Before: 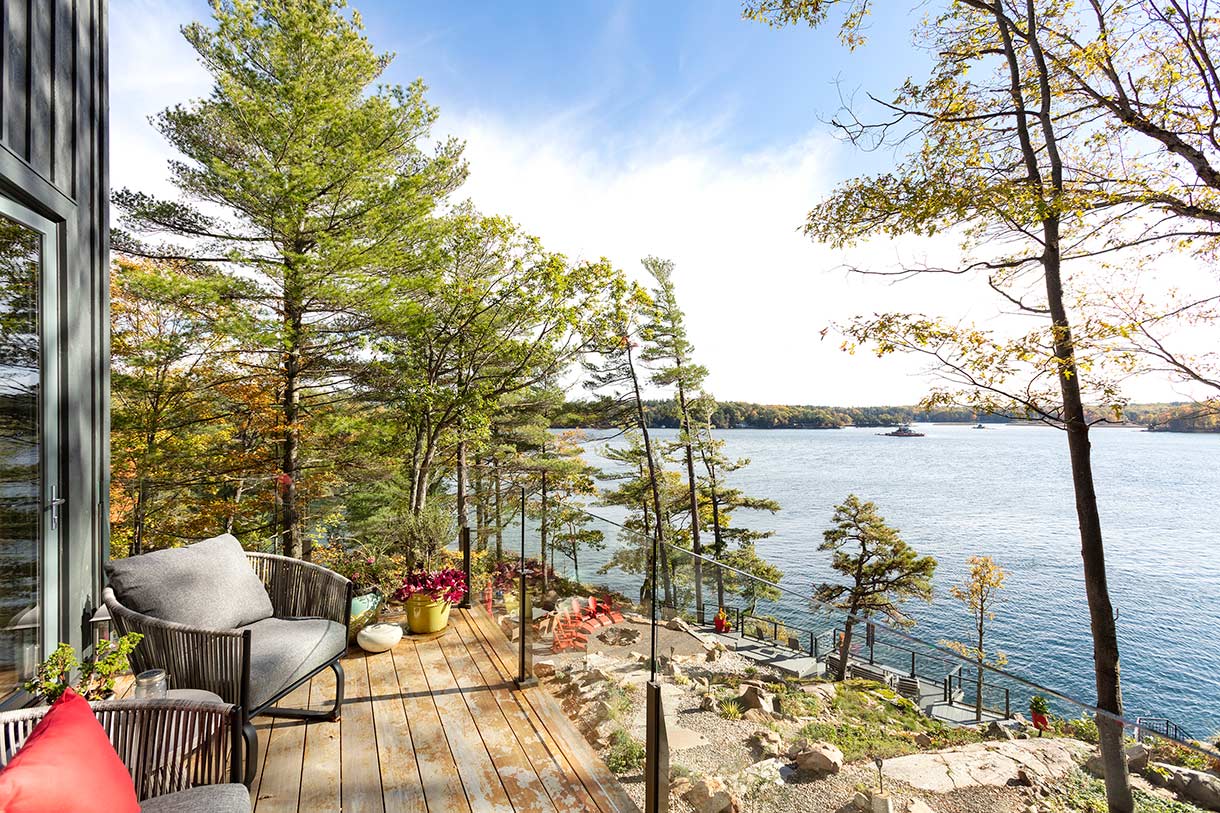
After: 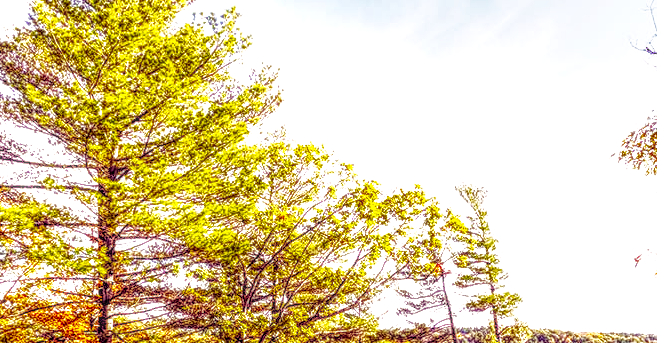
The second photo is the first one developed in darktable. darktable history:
crop: left 15.306%, top 9.065%, right 30.789%, bottom 48.638%
color balance rgb: shadows lift › chroma 6.43%, shadows lift › hue 305.74°, highlights gain › chroma 2.43%, highlights gain › hue 35.74°, global offset › chroma 0.28%, global offset › hue 320.29°, linear chroma grading › global chroma 5.5%, perceptual saturation grading › global saturation 30%, contrast 5.15%
local contrast: highlights 0%, shadows 0%, detail 300%, midtone range 0.3
base curve: curves: ch0 [(0, 0) (0.007, 0.004) (0.027, 0.03) (0.046, 0.07) (0.207, 0.54) (0.442, 0.872) (0.673, 0.972) (1, 1)], preserve colors none
